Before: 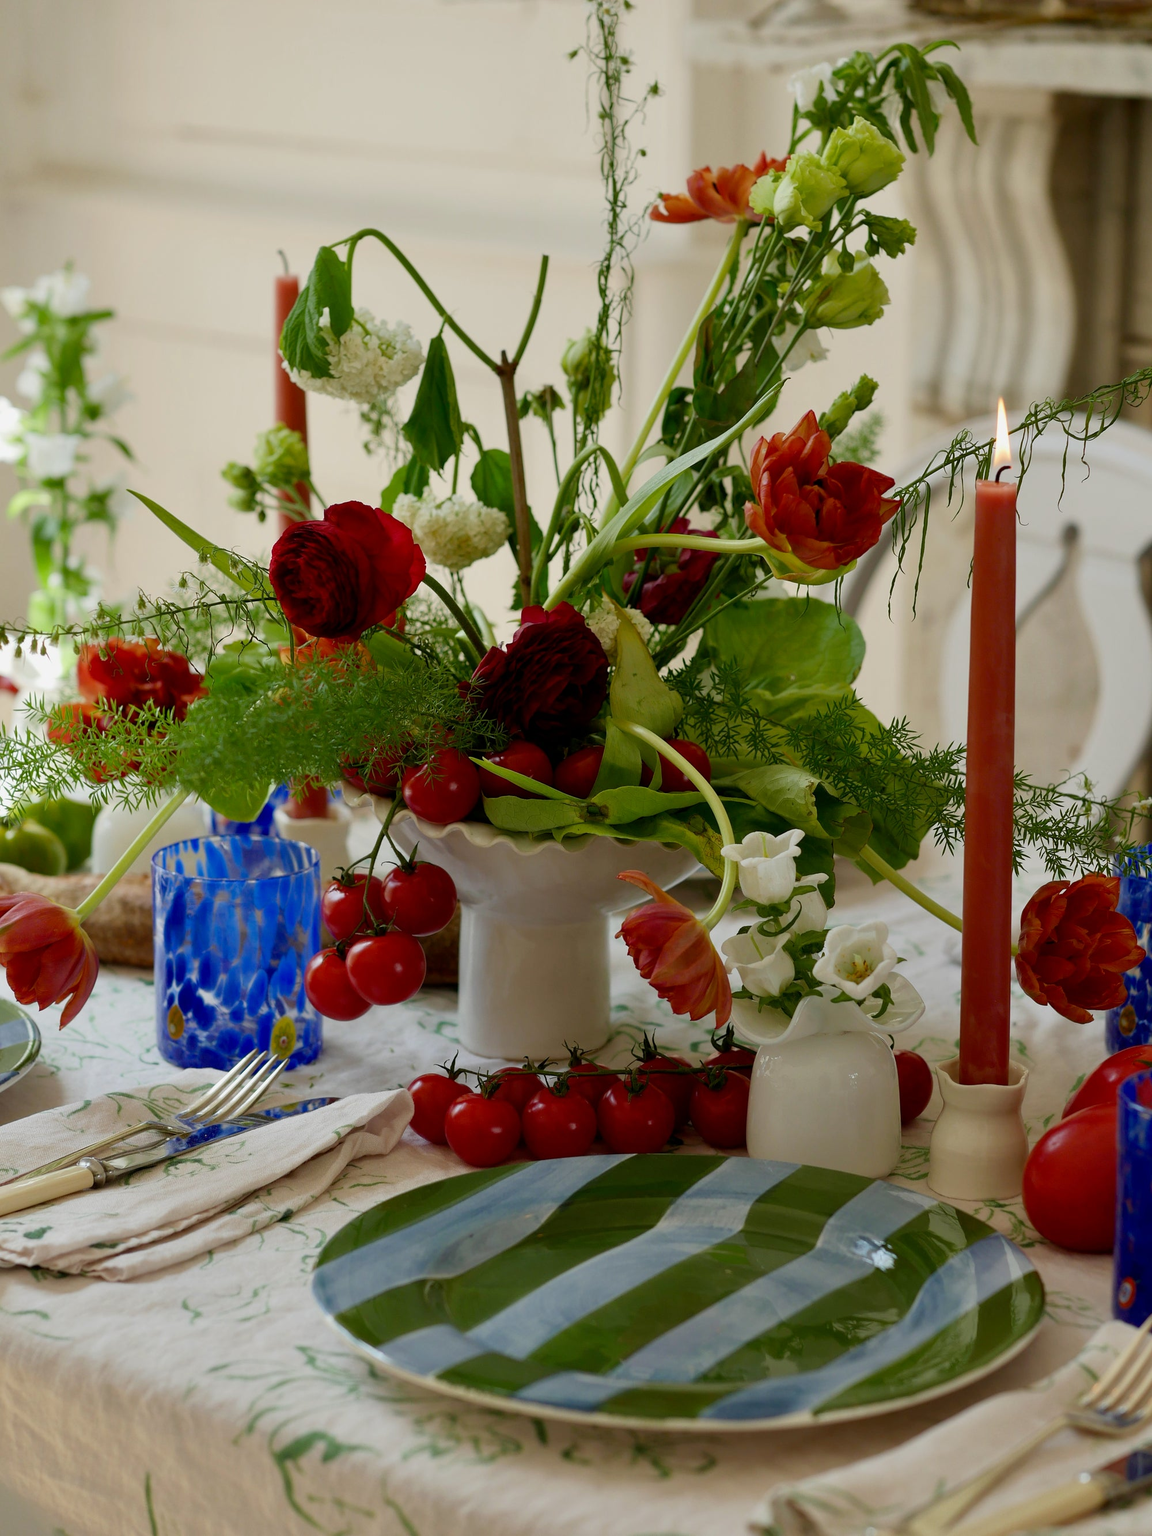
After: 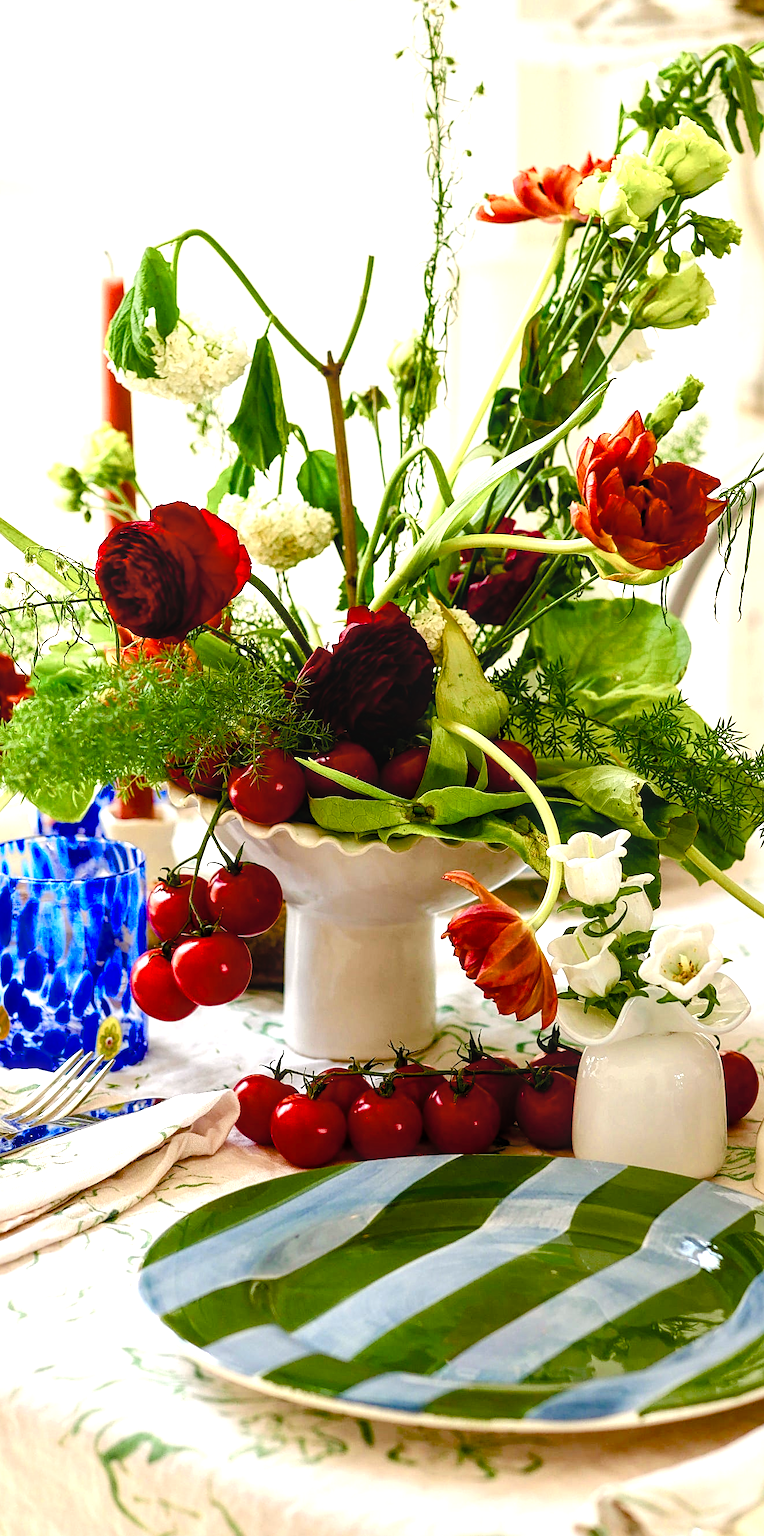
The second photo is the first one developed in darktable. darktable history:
contrast brightness saturation: contrast 0.03, brightness 0.059, saturation 0.126
crop and rotate: left 15.194%, right 18.443%
exposure: black level correction 0, exposure 0.704 EV, compensate exposure bias true, compensate highlight preservation false
local contrast: on, module defaults
tone equalizer: -8 EV -0.75 EV, -7 EV -0.695 EV, -6 EV -0.571 EV, -5 EV -0.385 EV, -3 EV 0.384 EV, -2 EV 0.6 EV, -1 EV 0.679 EV, +0 EV 0.766 EV
sharpen: on, module defaults
color balance rgb: highlights gain › chroma 0.948%, highlights gain › hue 25.51°, linear chroma grading › global chroma 9.881%, perceptual saturation grading › global saturation 20%, perceptual saturation grading › highlights -50.283%, perceptual saturation grading › shadows 30.346%, global vibrance 10.518%, saturation formula JzAzBz (2021)
